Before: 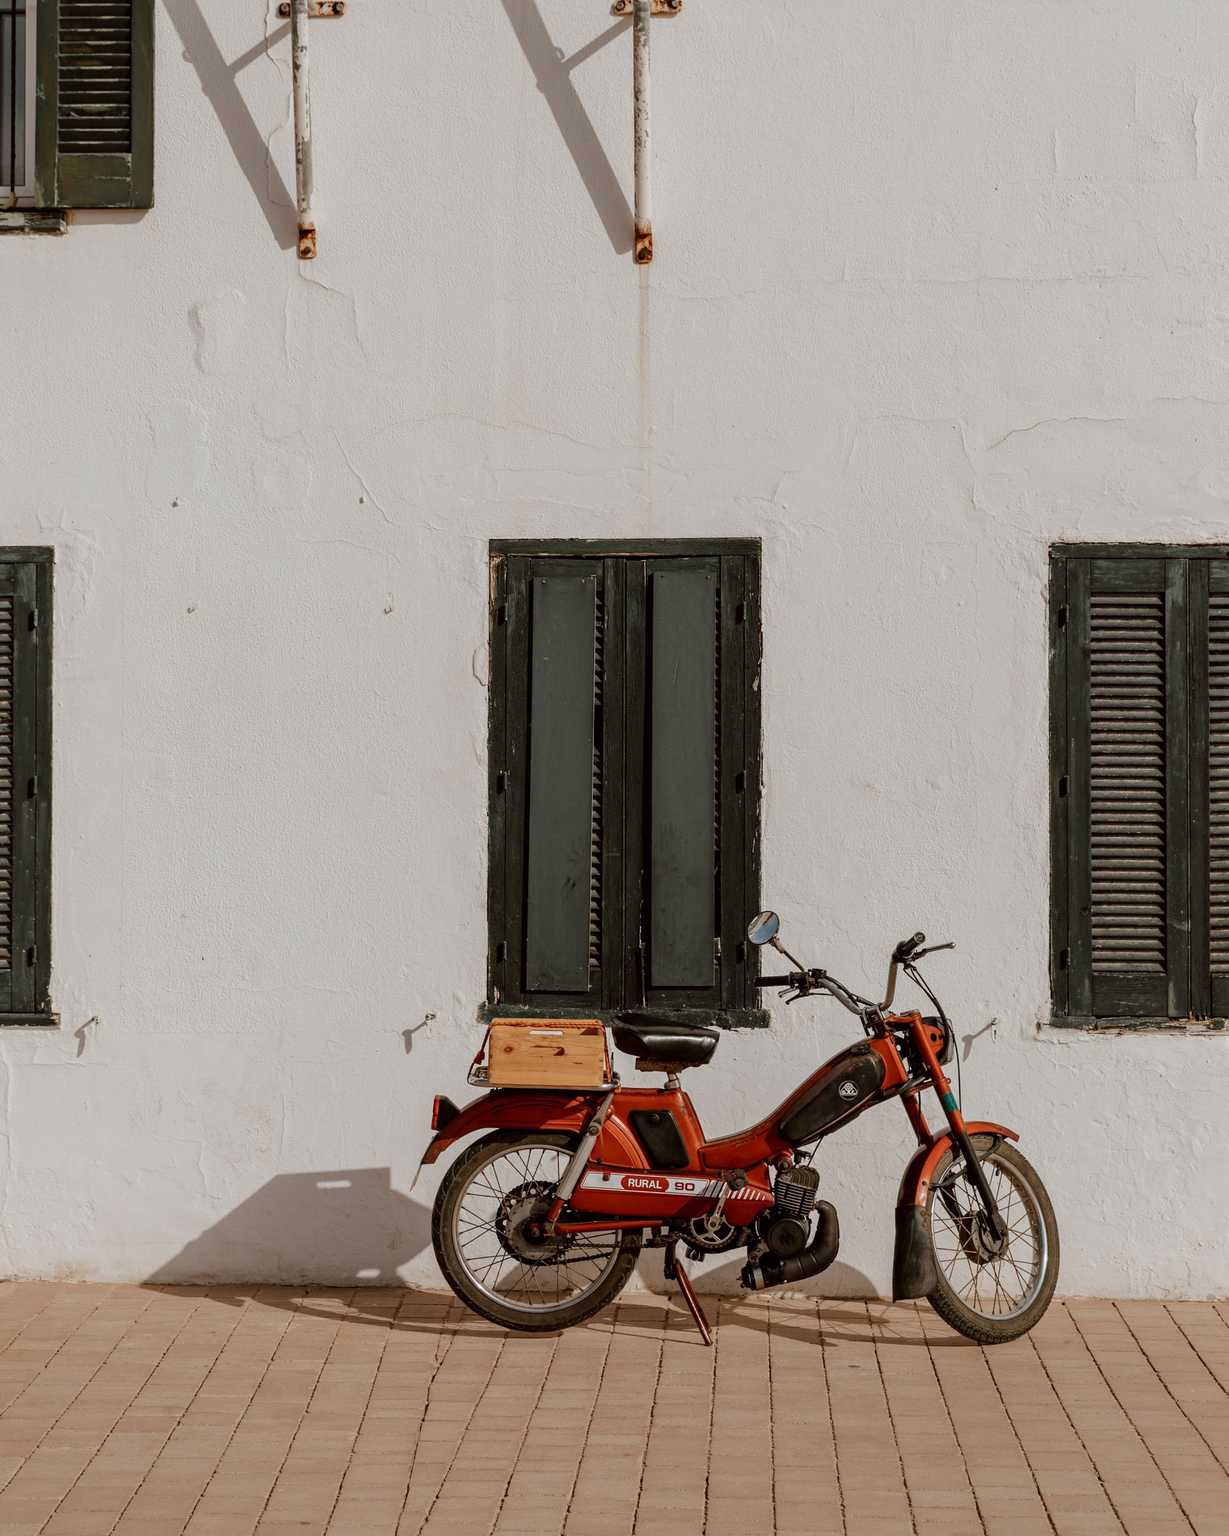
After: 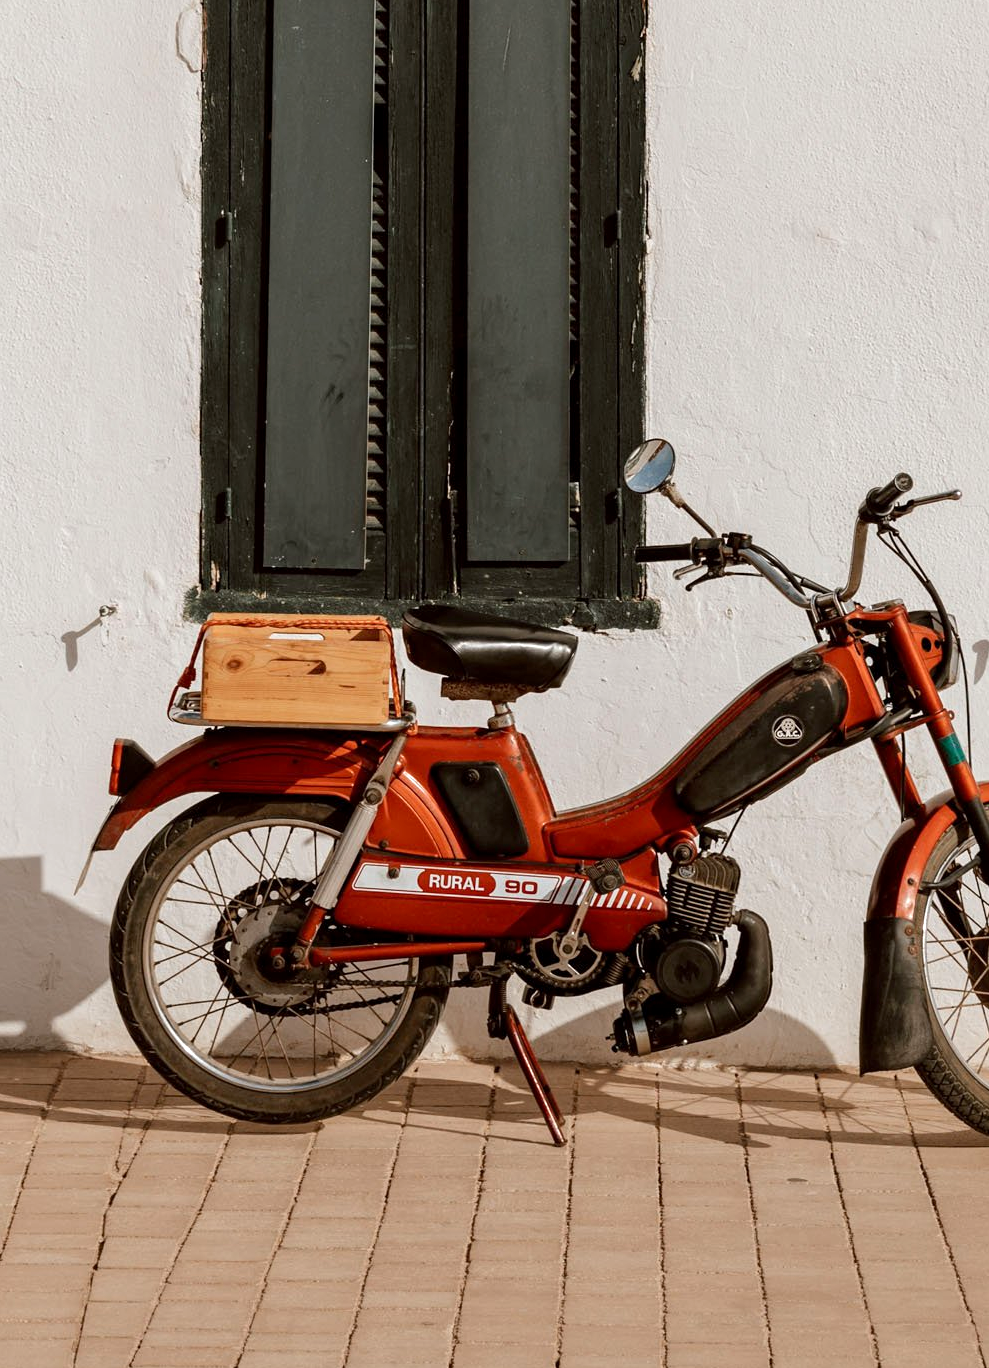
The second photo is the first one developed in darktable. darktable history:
exposure: black level correction 0.001, exposure 0.5 EV, compensate exposure bias true, compensate highlight preservation false
crop: left 29.672%, top 41.786%, right 20.851%, bottom 3.487%
